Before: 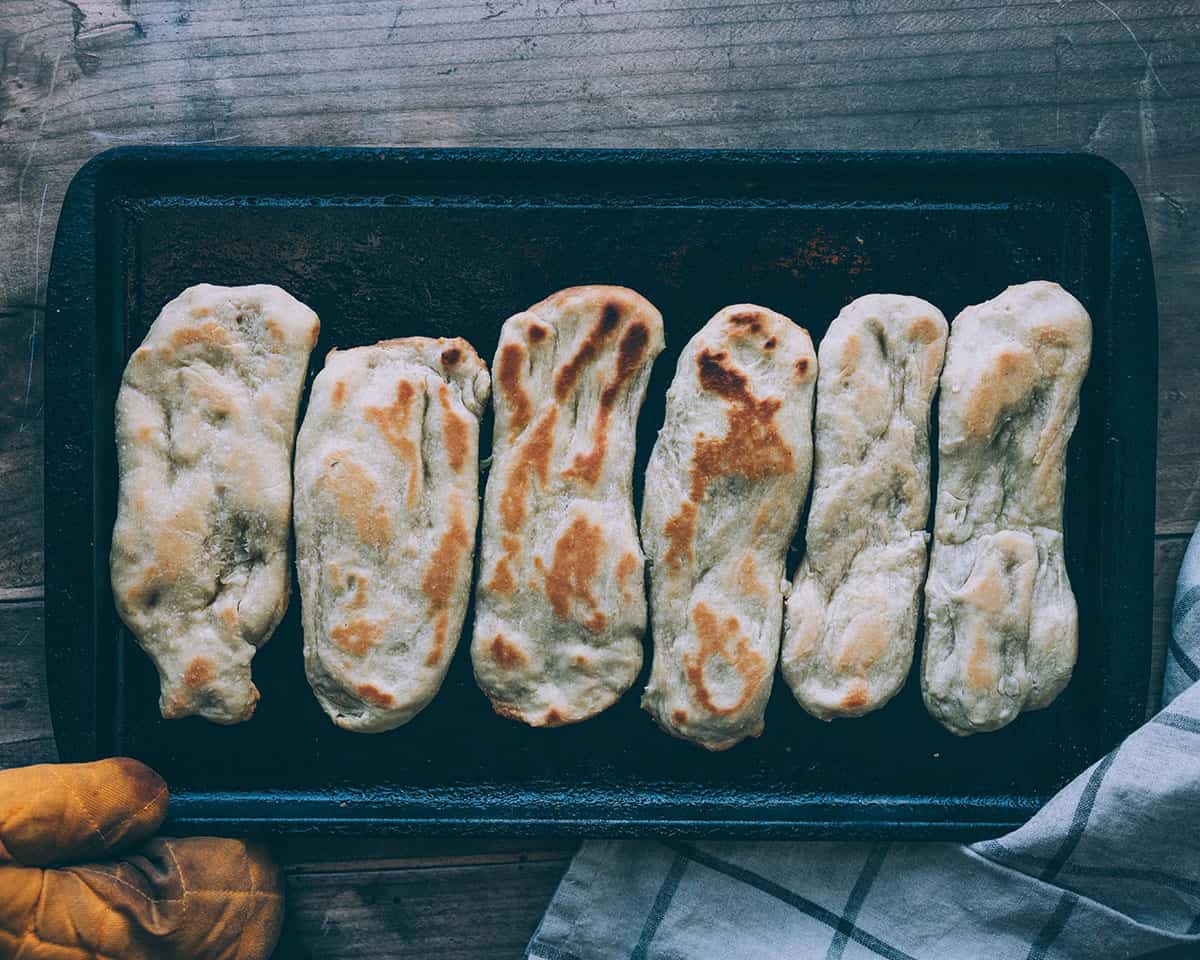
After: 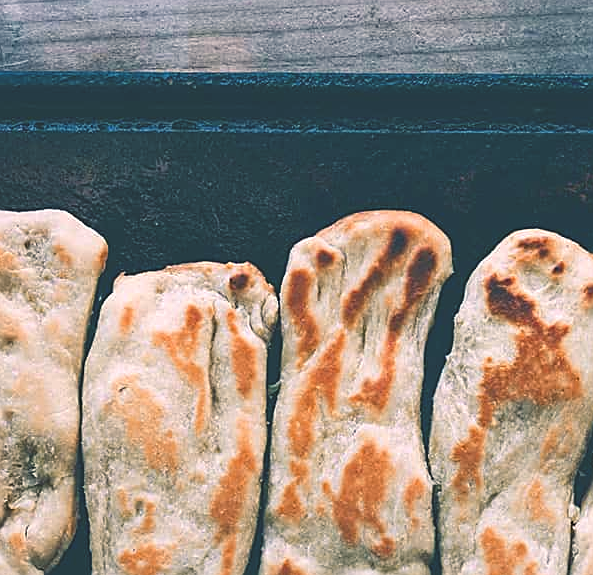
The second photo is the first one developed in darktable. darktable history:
crop: left 17.744%, top 7.846%, right 32.814%, bottom 32.201%
sharpen: on, module defaults
color correction: highlights b* -0.03, saturation 1.13
color balance rgb: highlights gain › chroma 3%, highlights gain › hue 60.24°, perceptual saturation grading › global saturation -0.128%, perceptual brilliance grading › global brilliance 9.74%, perceptual brilliance grading › shadows 14.577%
exposure: black level correction -0.015, compensate highlight preservation false
levels: mode automatic, levels [0, 0.492, 0.984]
color zones: curves: ch2 [(0, 0.5) (0.143, 0.5) (0.286, 0.416) (0.429, 0.5) (0.571, 0.5) (0.714, 0.5) (0.857, 0.5) (1, 0.5)], mix 30.56%
